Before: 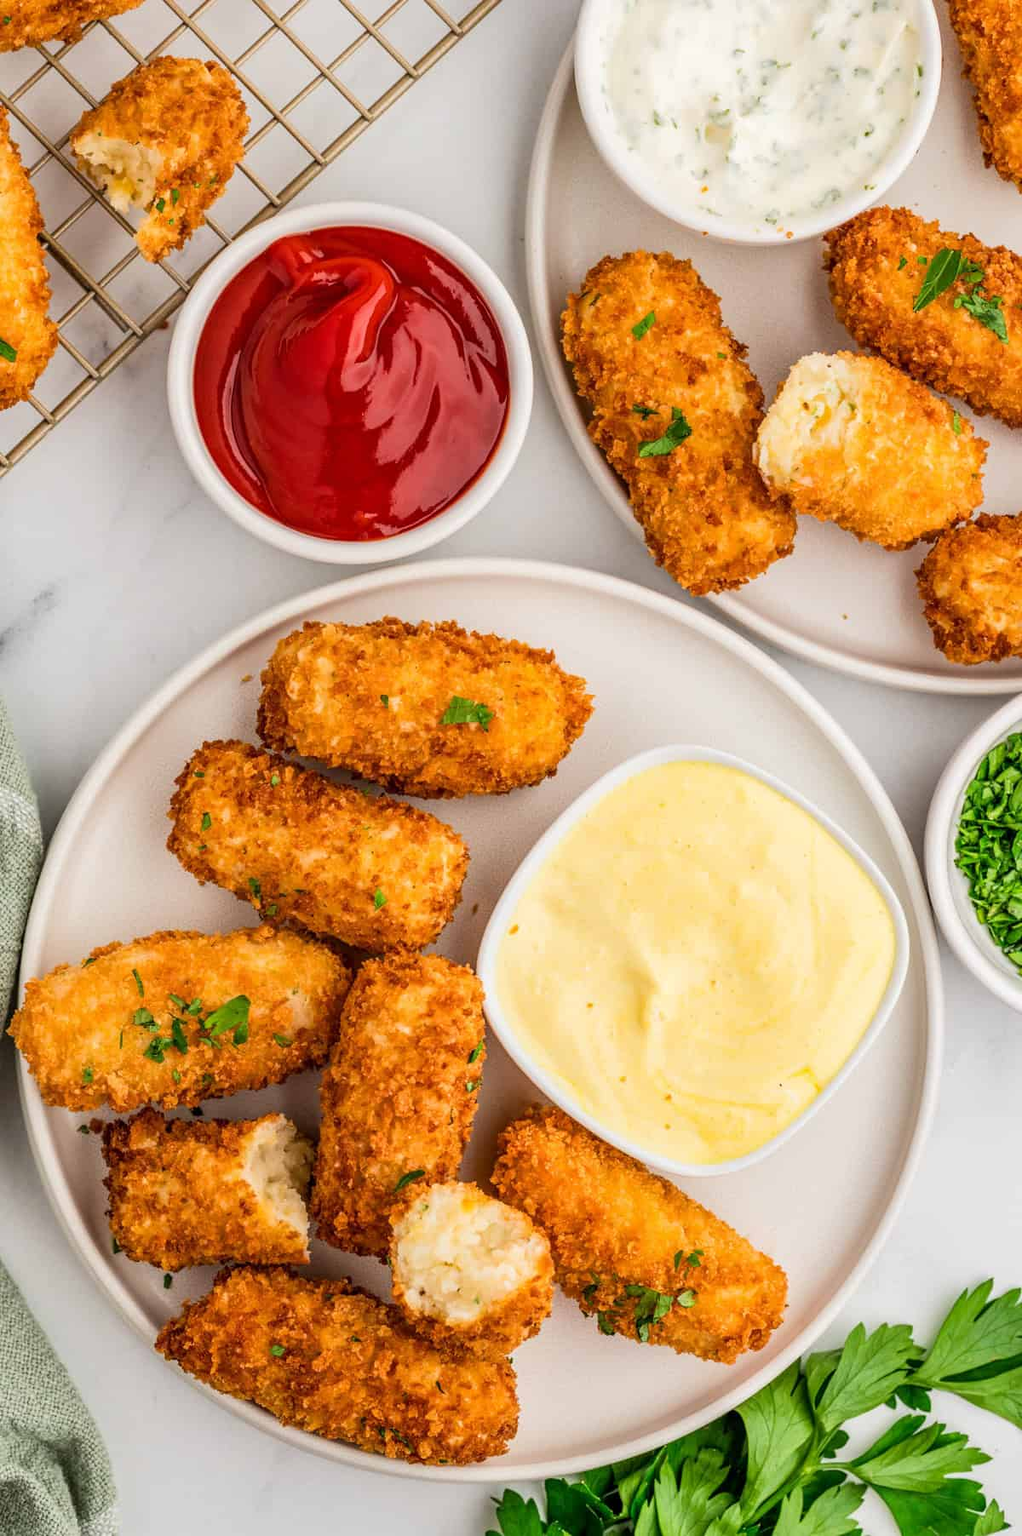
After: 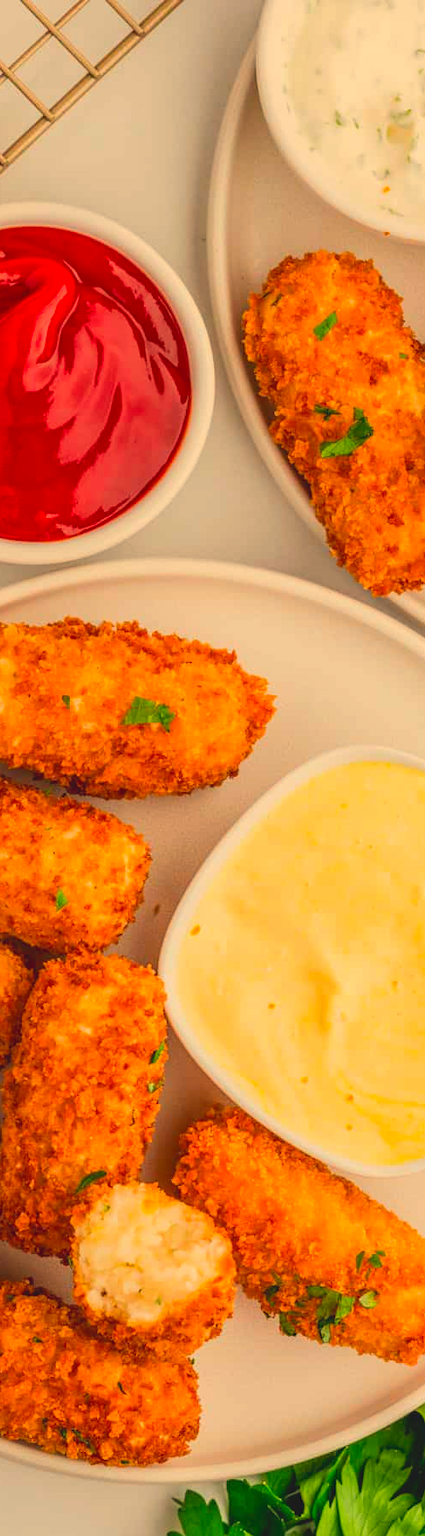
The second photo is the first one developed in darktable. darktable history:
crop: left 31.229%, right 27.105%
contrast brightness saturation: contrast -0.19, saturation 0.19
white balance: red 1.123, blue 0.83
